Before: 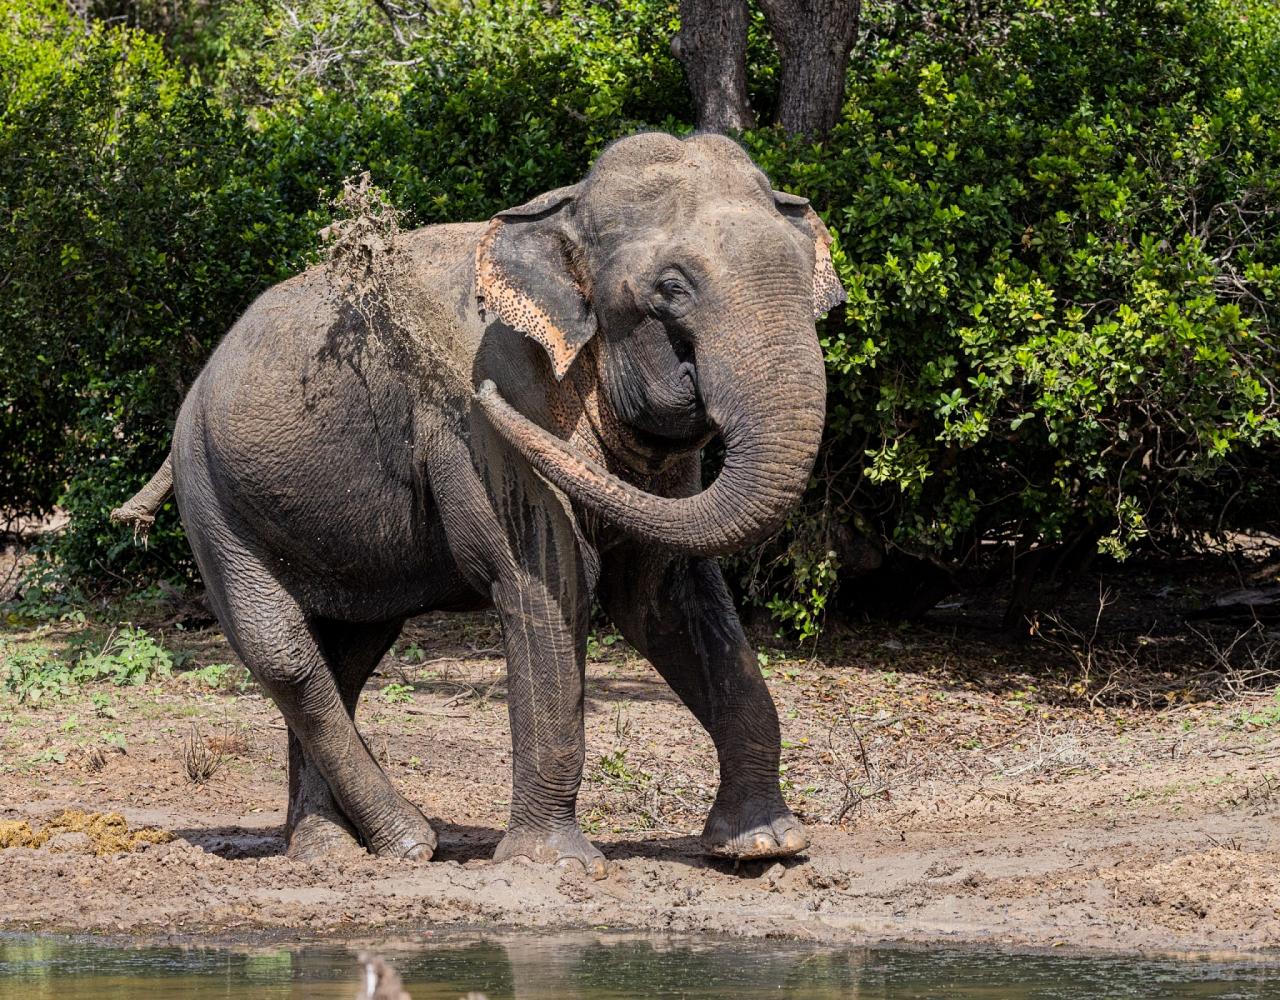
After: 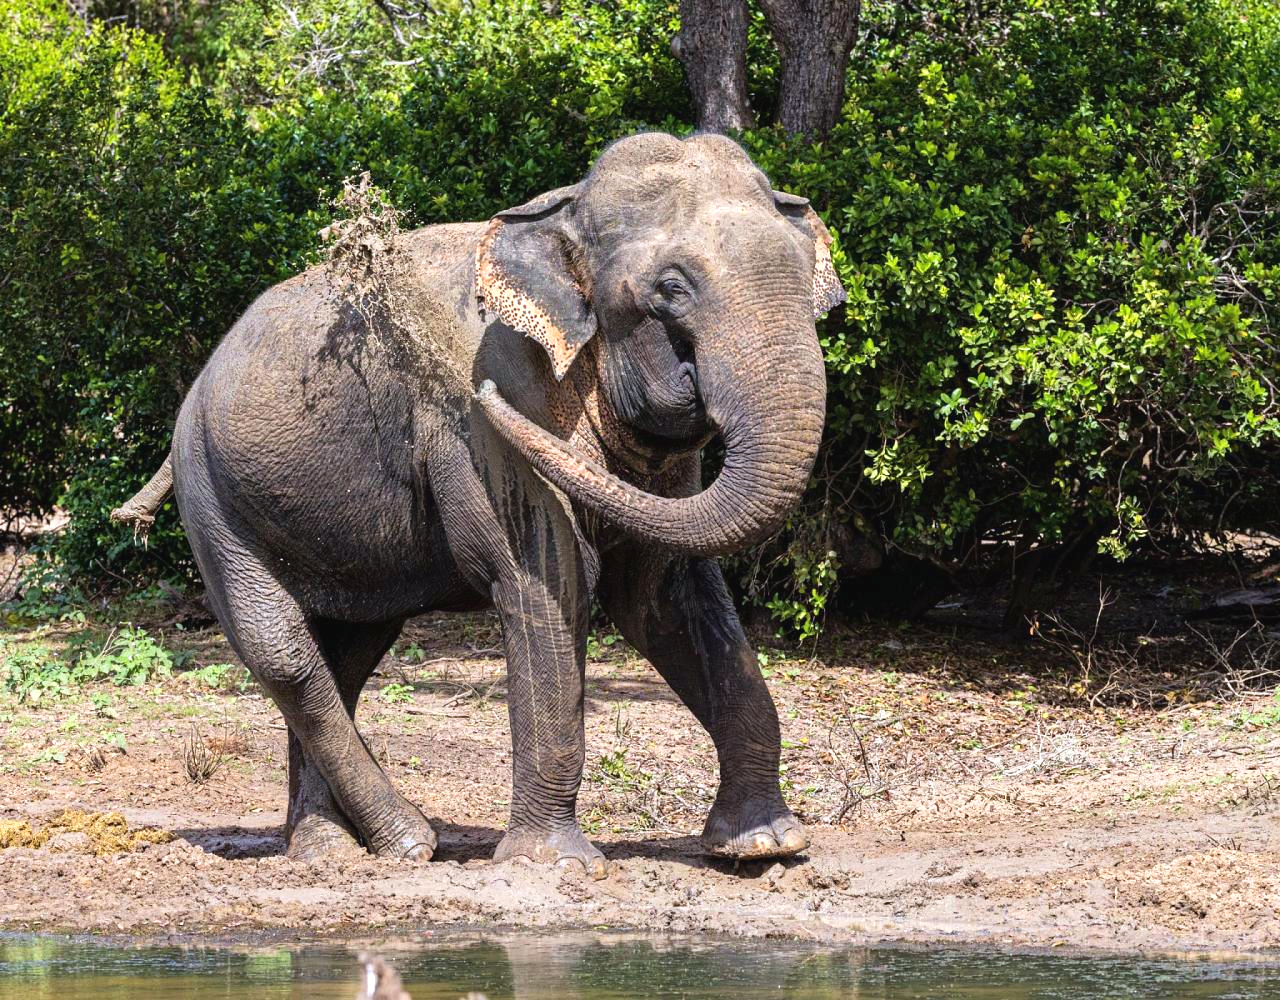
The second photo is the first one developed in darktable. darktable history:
velvia: on, module defaults
white balance: red 0.974, blue 1.044
exposure: black level correction -0.002, exposure 0.54 EV, compensate highlight preservation false
